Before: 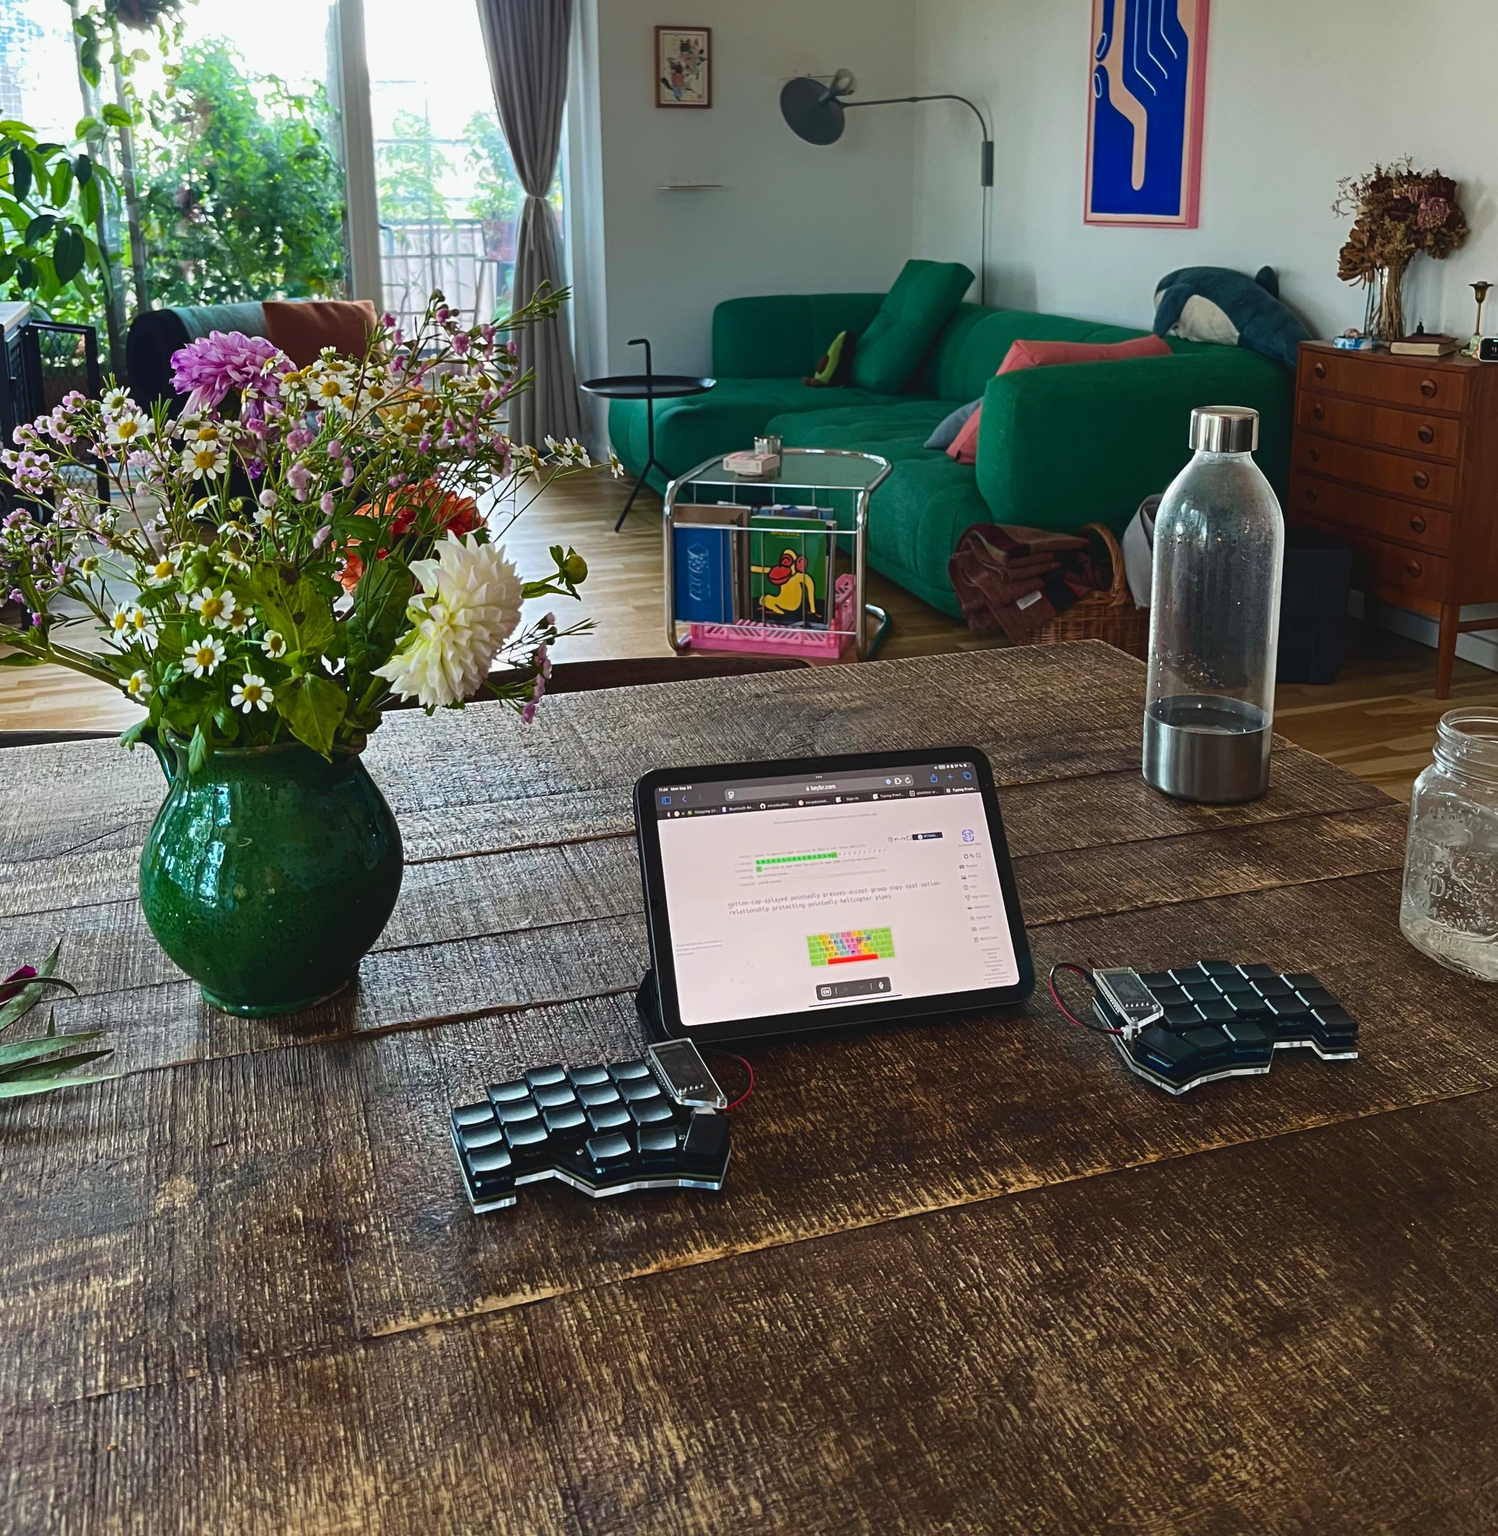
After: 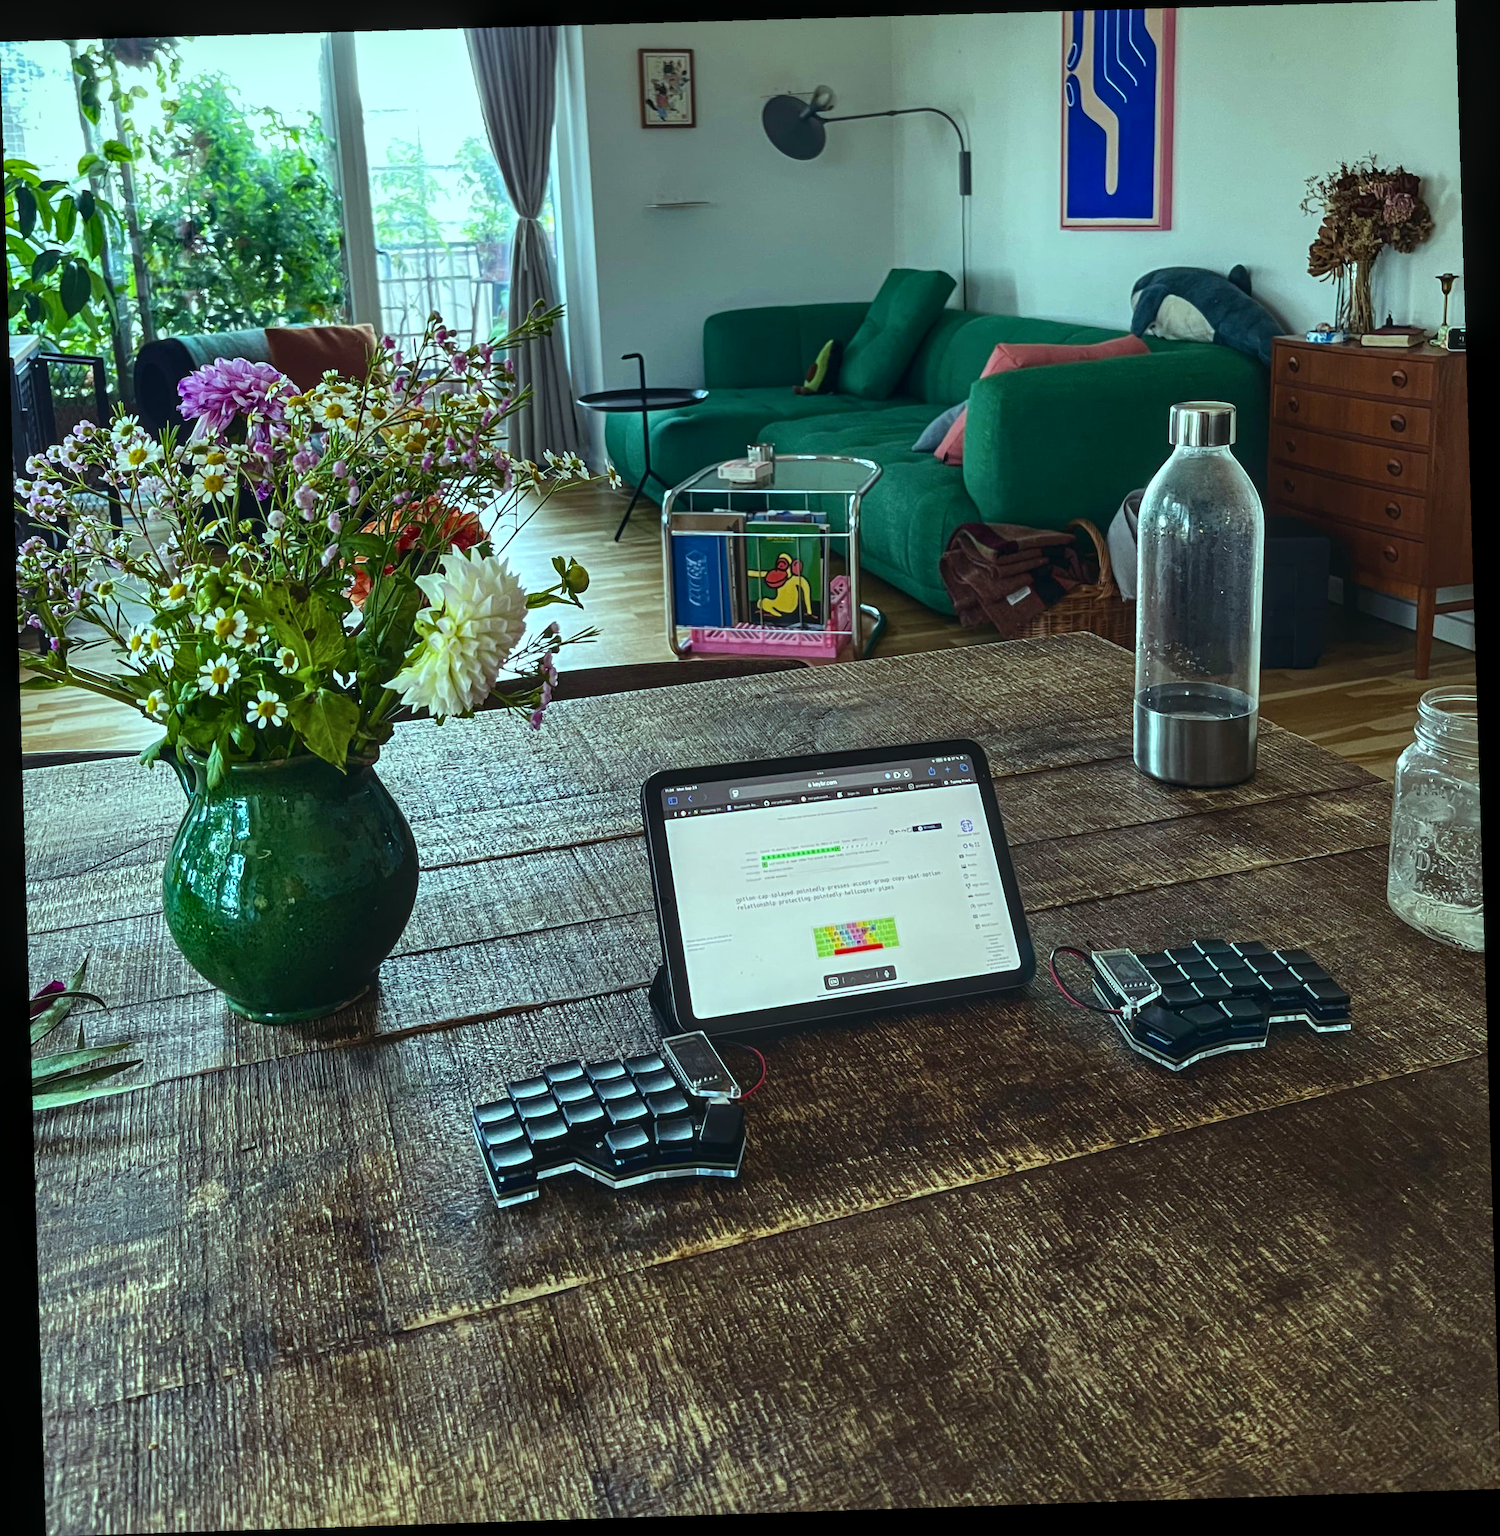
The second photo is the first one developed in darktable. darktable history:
color balance: mode lift, gamma, gain (sRGB), lift [0.997, 0.979, 1.021, 1.011], gamma [1, 1.084, 0.916, 0.998], gain [1, 0.87, 1.13, 1.101], contrast 4.55%, contrast fulcrum 38.24%, output saturation 104.09%
rotate and perspective: rotation -1.77°, lens shift (horizontal) 0.004, automatic cropping off
tone equalizer: on, module defaults
local contrast: detail 130%
